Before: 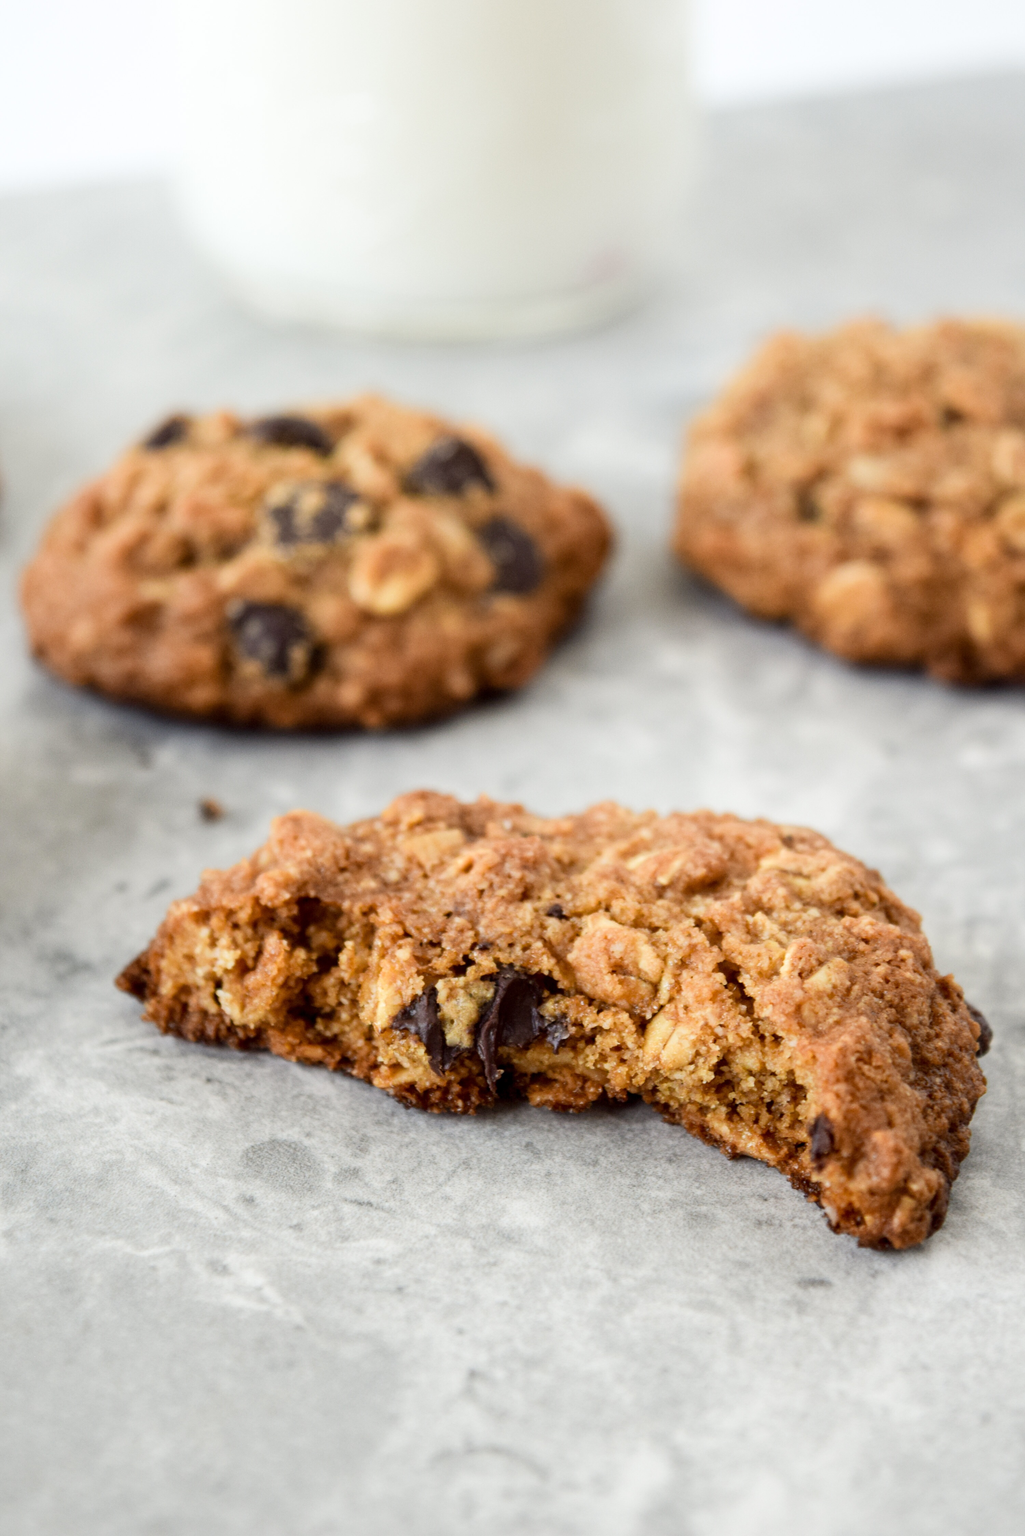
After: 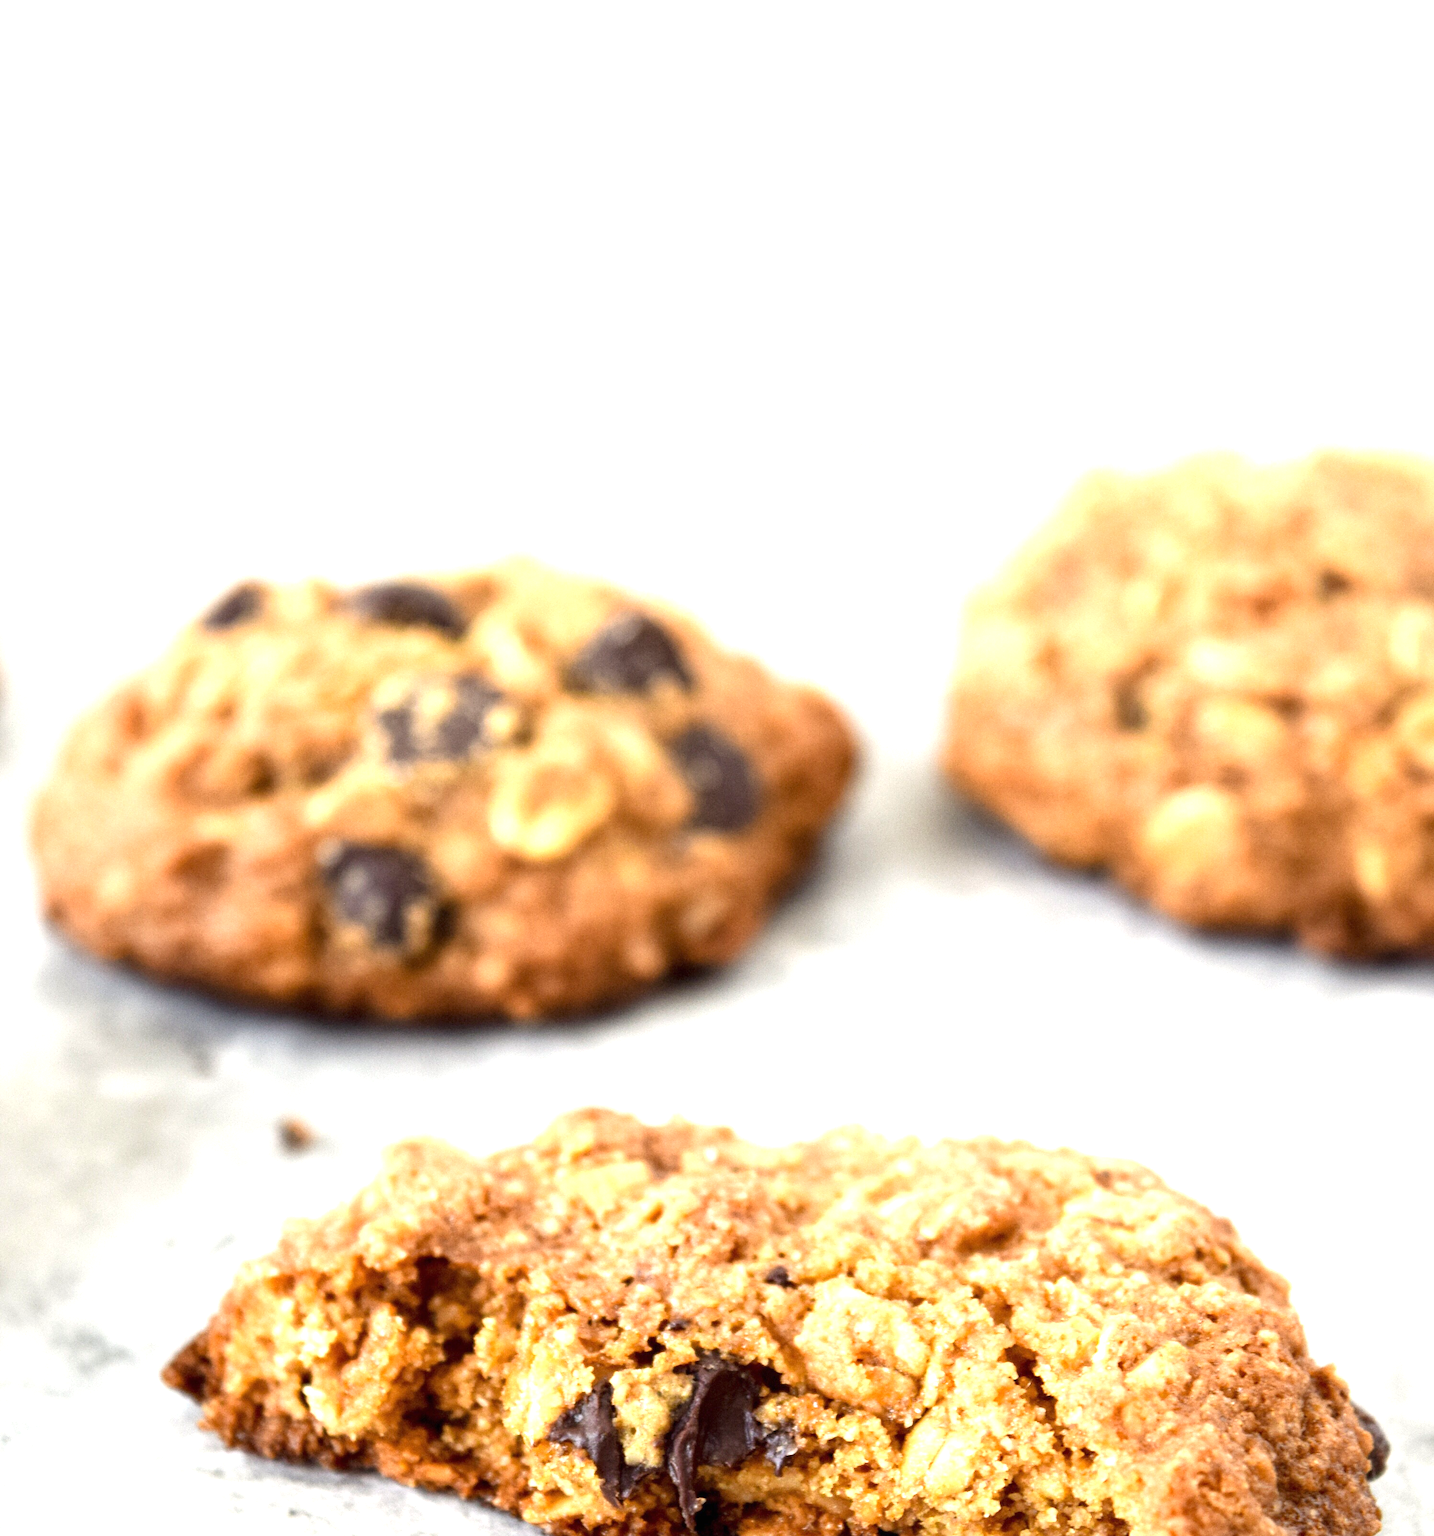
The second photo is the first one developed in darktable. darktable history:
exposure: black level correction 0, exposure 1.2 EV, compensate exposure bias true, compensate highlight preservation false
crop: bottom 28.576%
